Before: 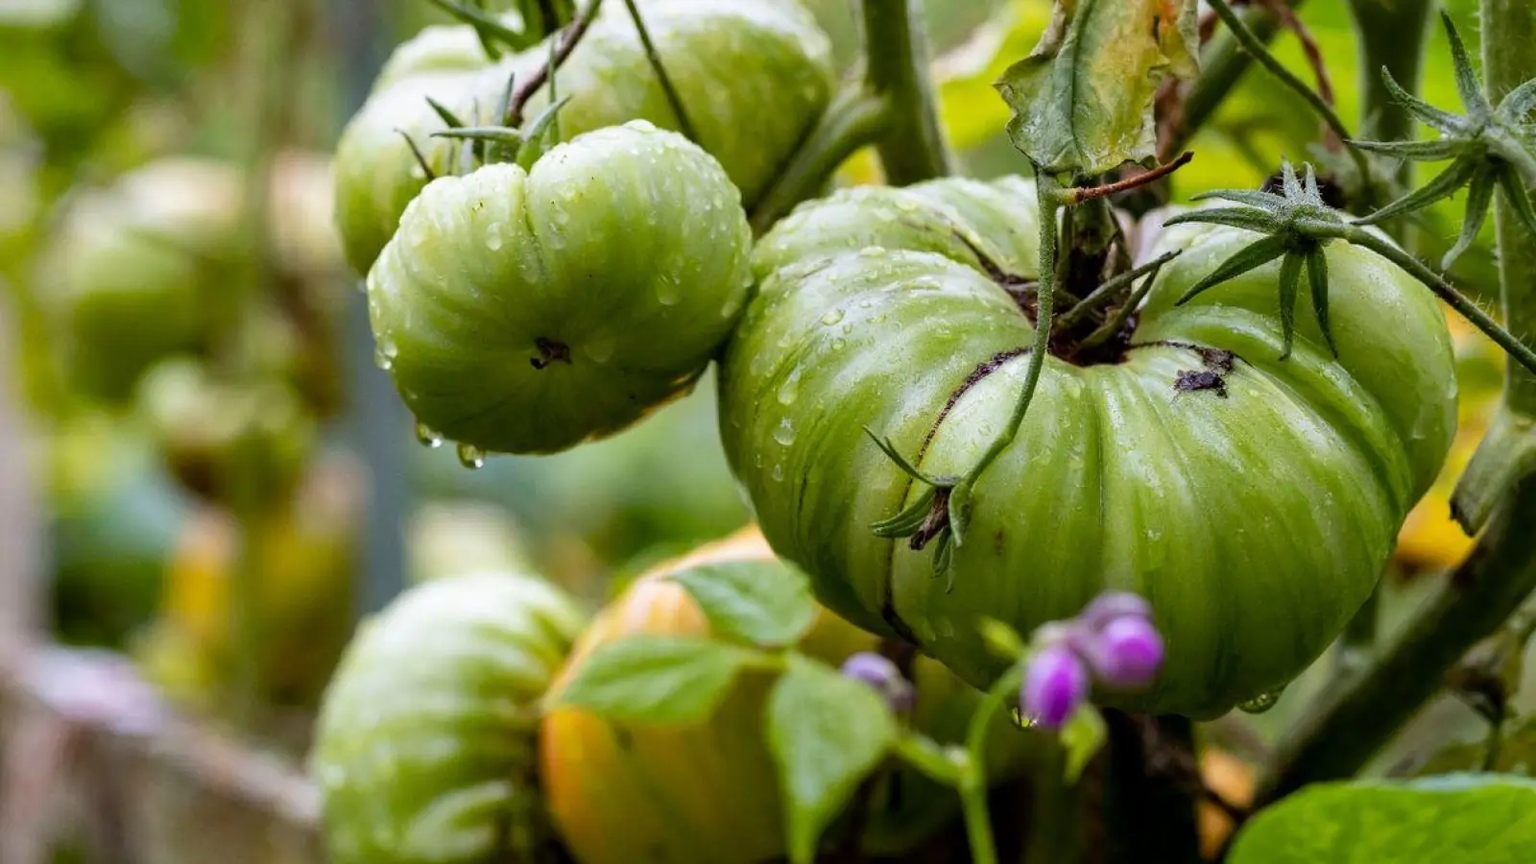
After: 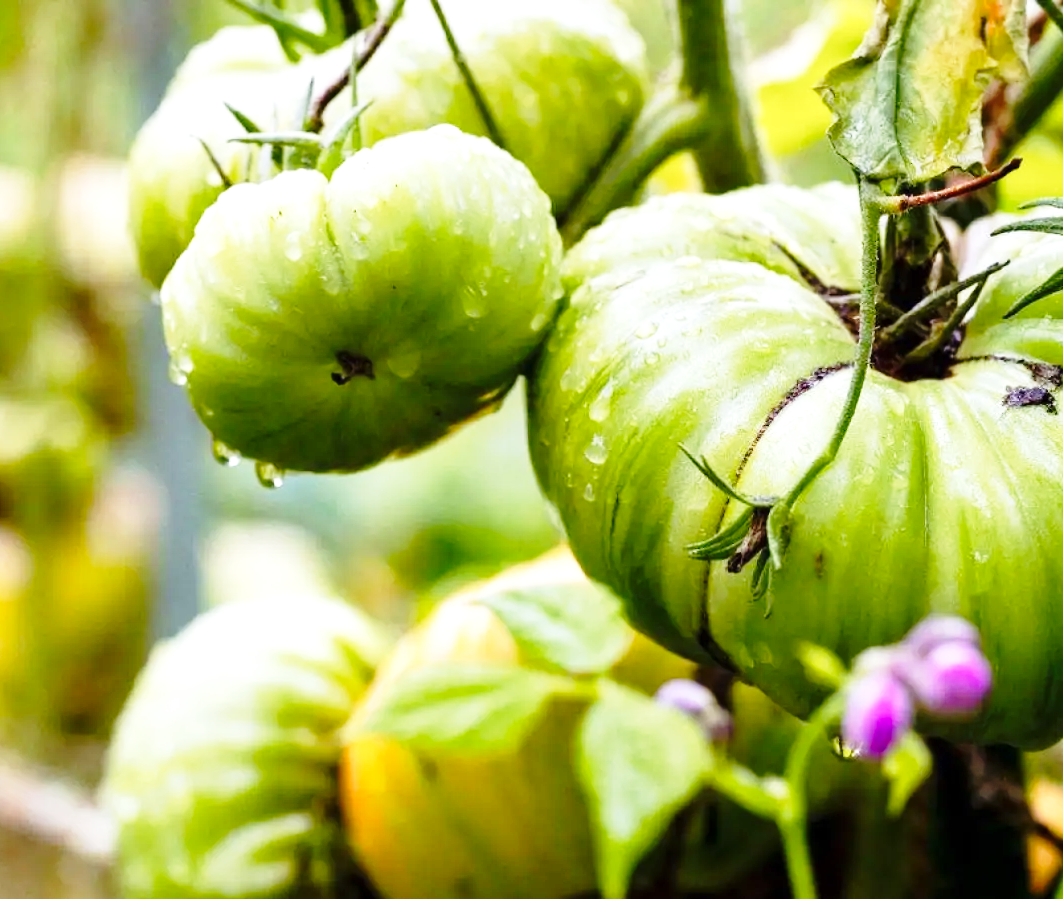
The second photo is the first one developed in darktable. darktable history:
base curve: curves: ch0 [(0, 0) (0.028, 0.03) (0.121, 0.232) (0.46, 0.748) (0.859, 0.968) (1, 1)], preserve colors none
crop and rotate: left 13.87%, right 19.667%
exposure: exposure 0.507 EV, compensate highlight preservation false
